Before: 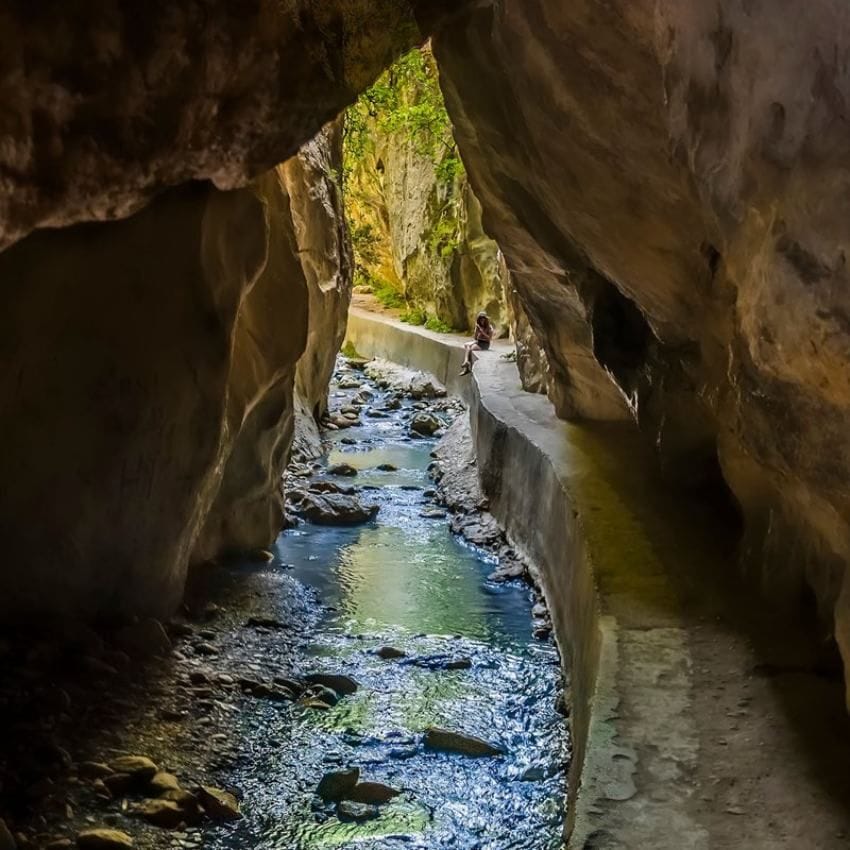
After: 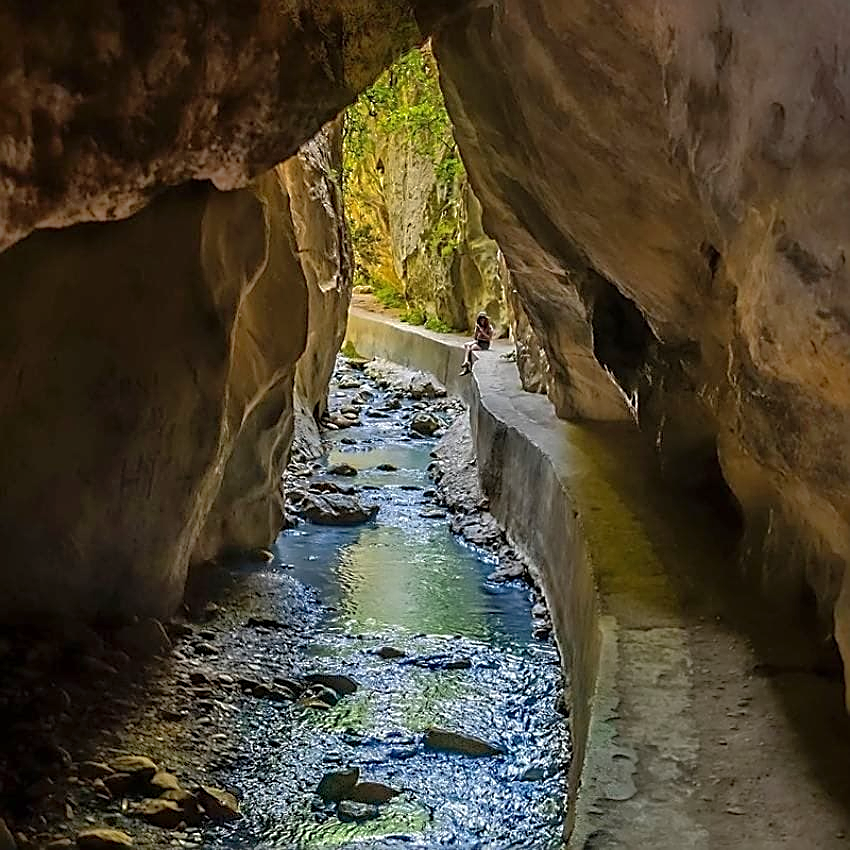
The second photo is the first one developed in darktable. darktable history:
sharpen: amount 1.003
shadows and highlights: on, module defaults
